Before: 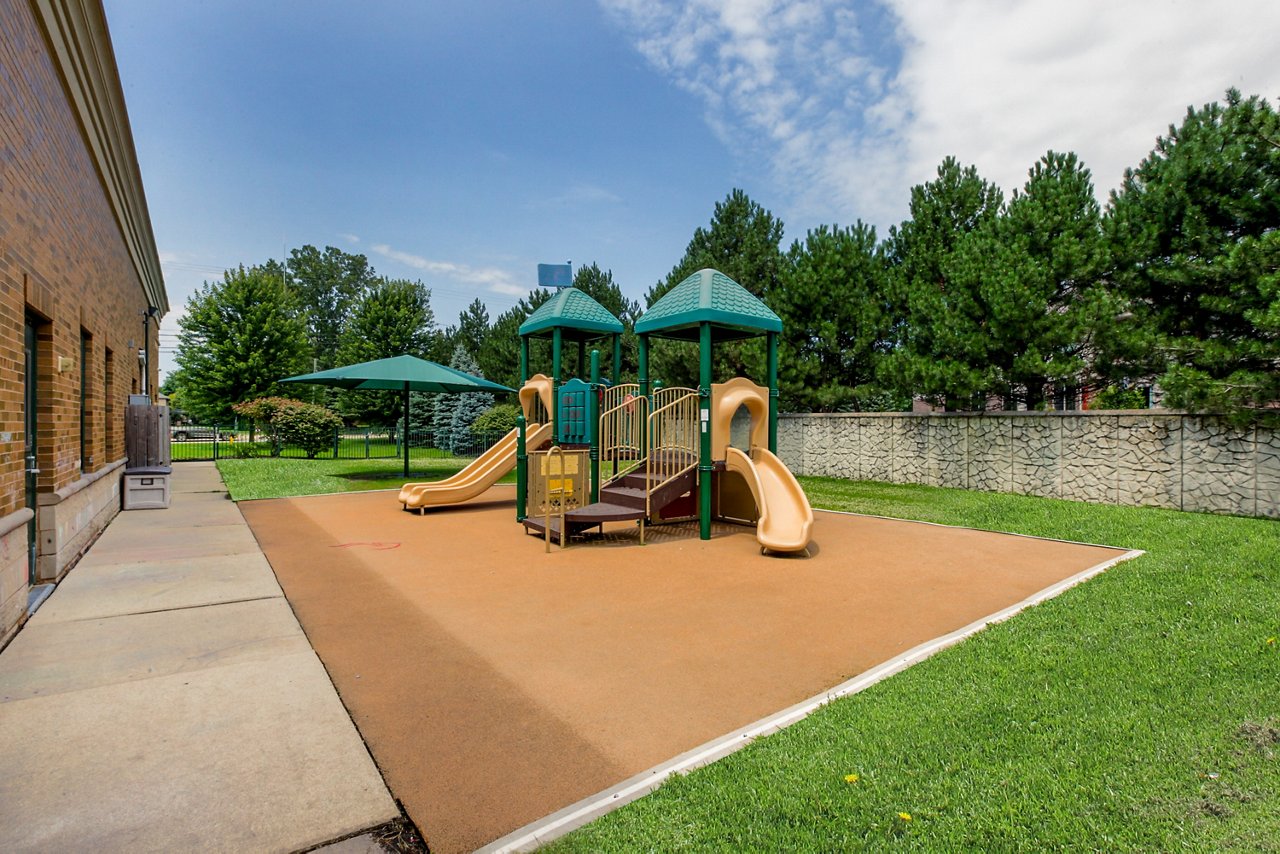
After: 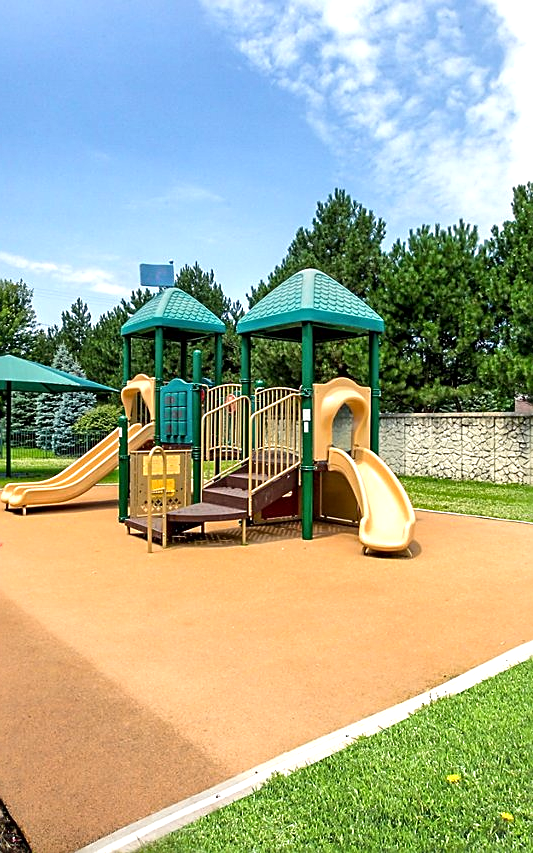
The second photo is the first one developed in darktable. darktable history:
crop: left 31.095%, right 27.214%
sharpen: on, module defaults
exposure: exposure 0.77 EV, compensate highlight preservation false
local contrast: mode bilateral grid, contrast 19, coarseness 50, detail 119%, midtone range 0.2
